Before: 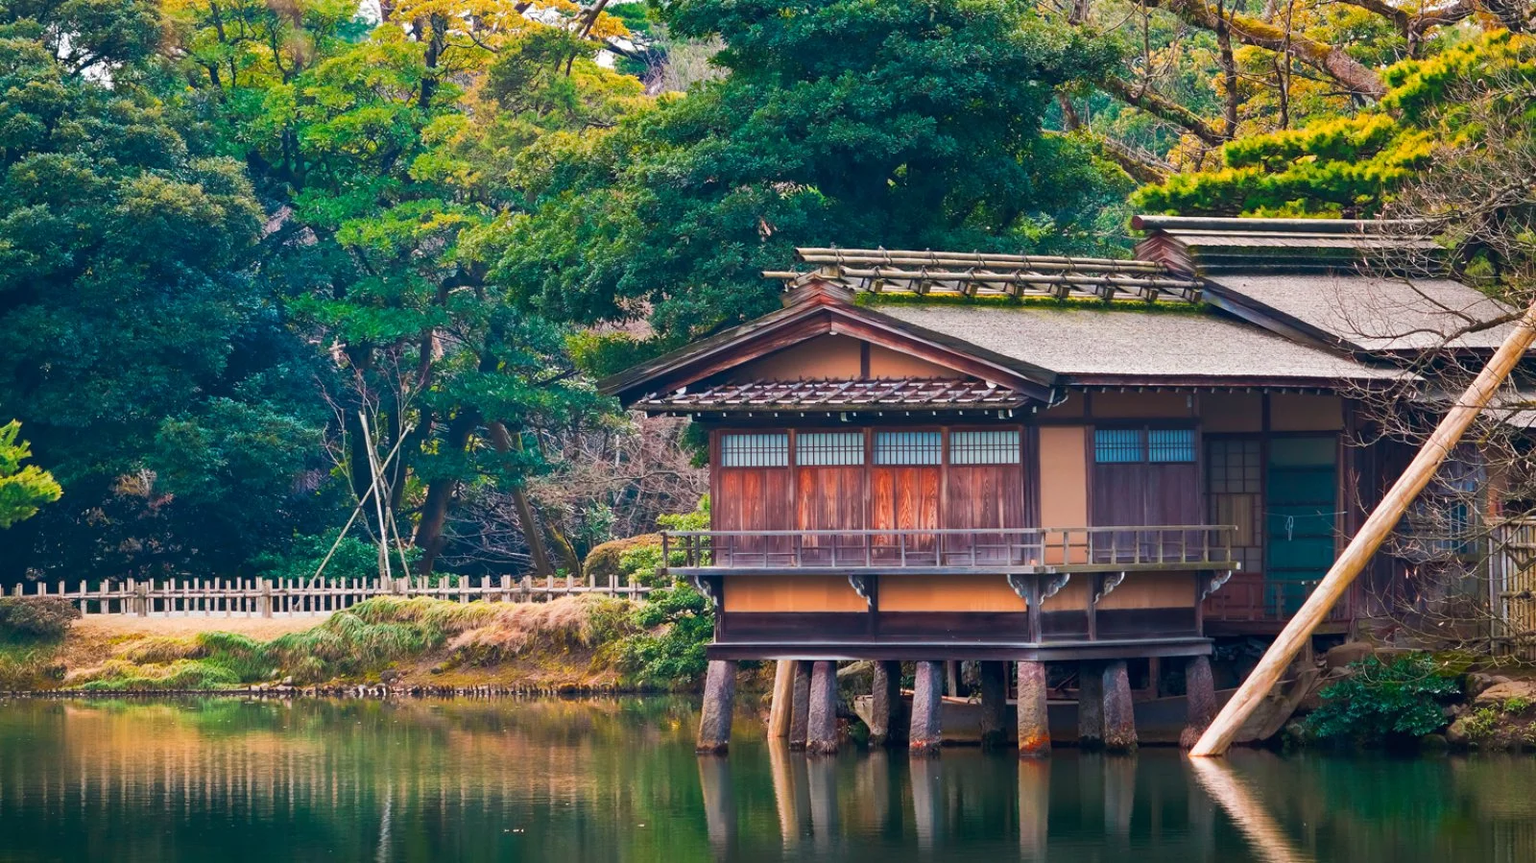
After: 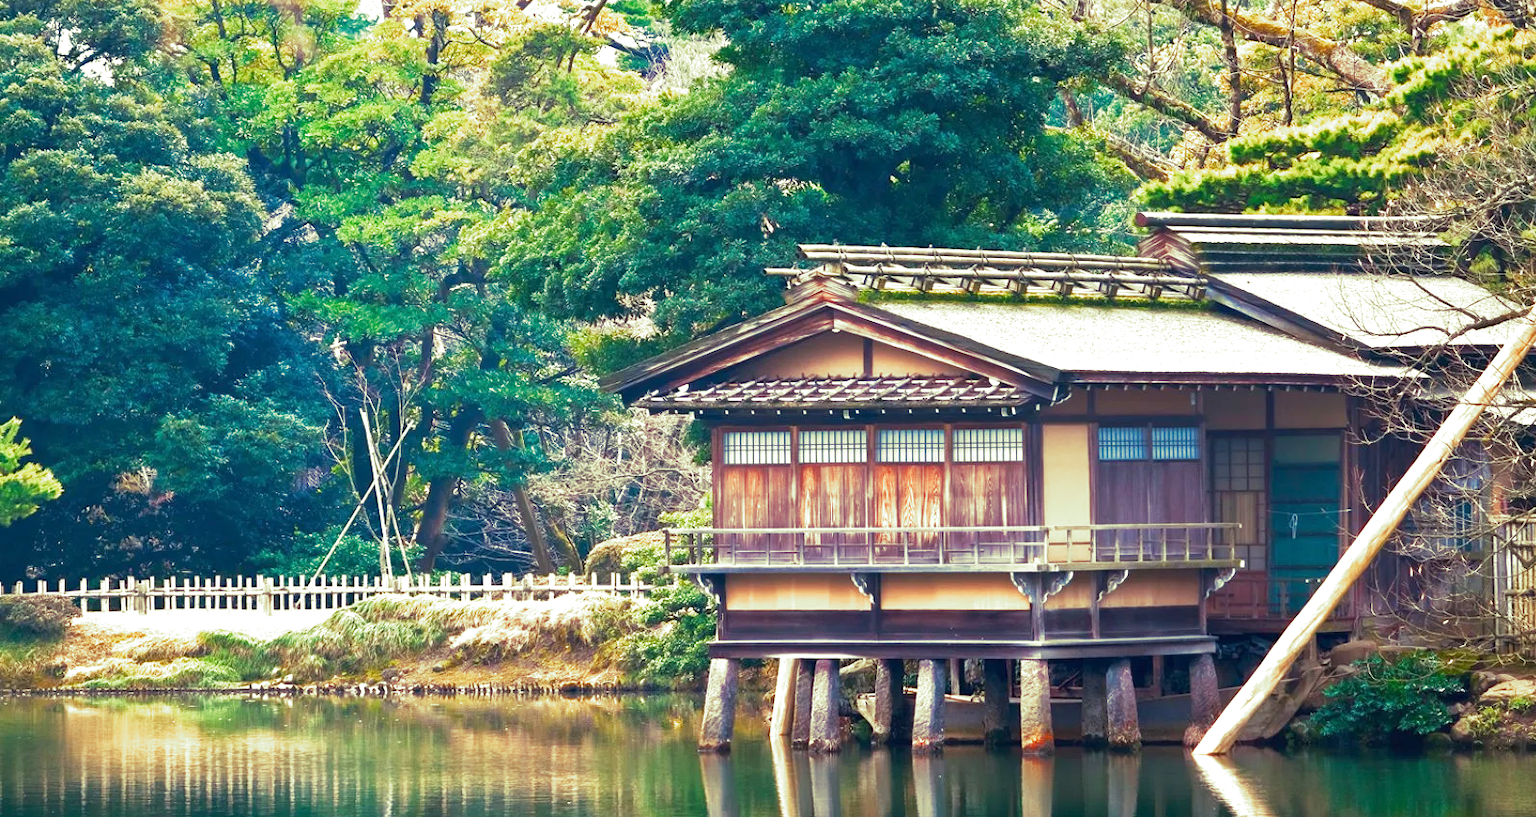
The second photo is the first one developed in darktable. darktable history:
split-toning: shadows › hue 290.82°, shadows › saturation 0.34, highlights › saturation 0.38, balance 0, compress 50%
crop: top 0.448%, right 0.264%, bottom 5.045%
exposure: exposure 1 EV, compensate highlight preservation false
